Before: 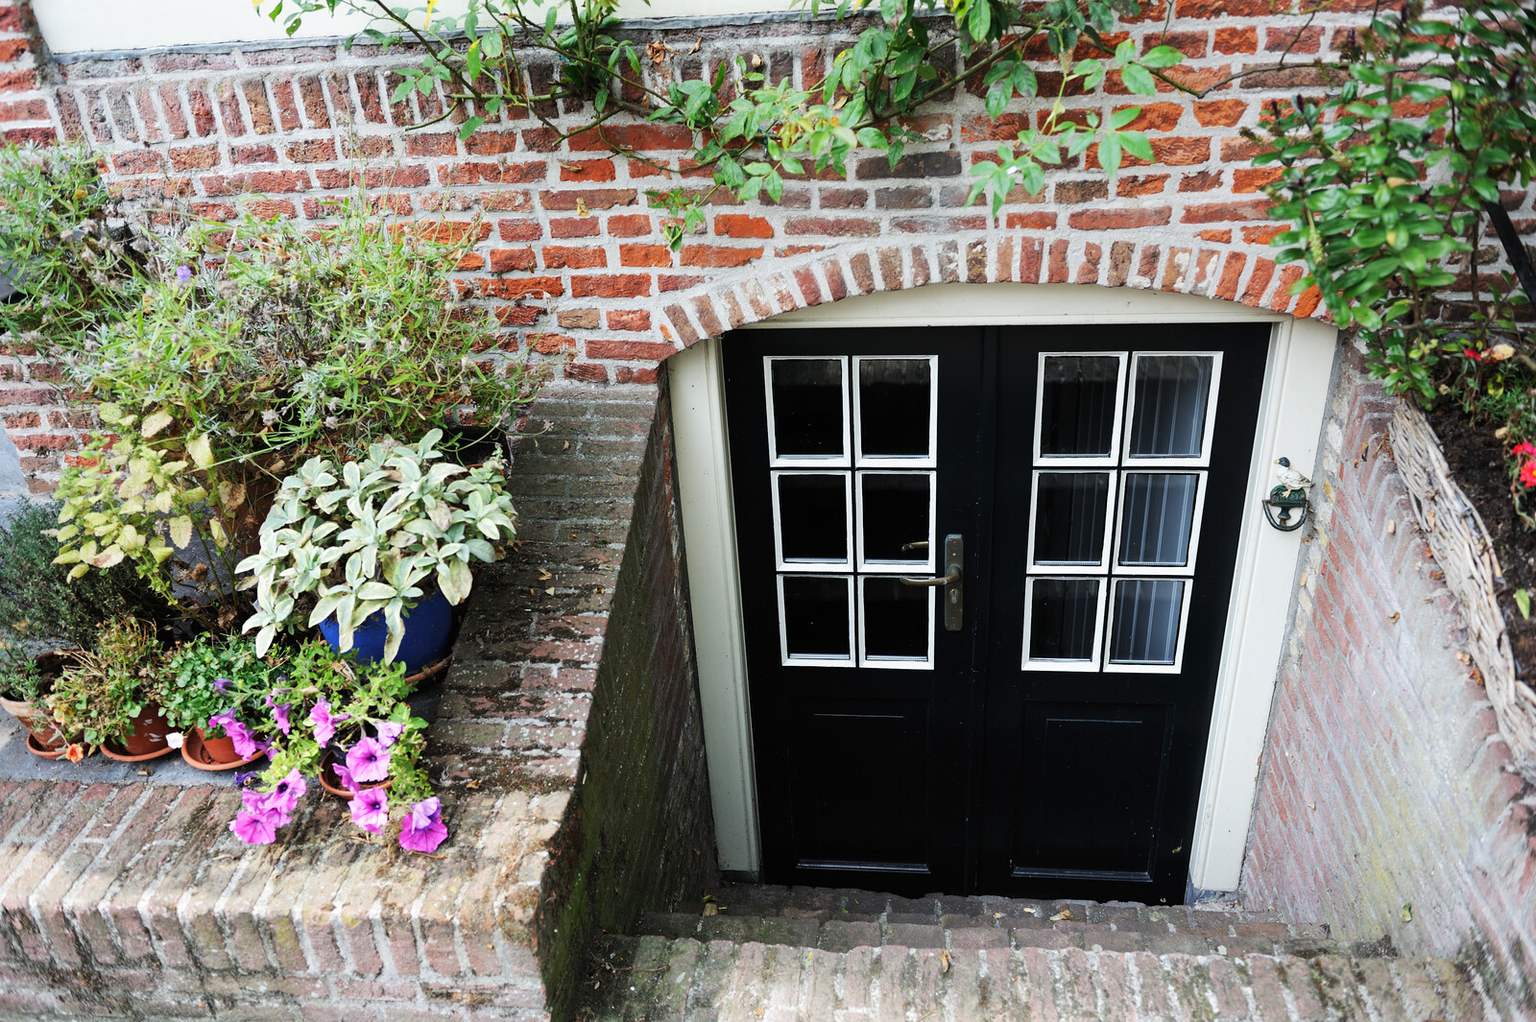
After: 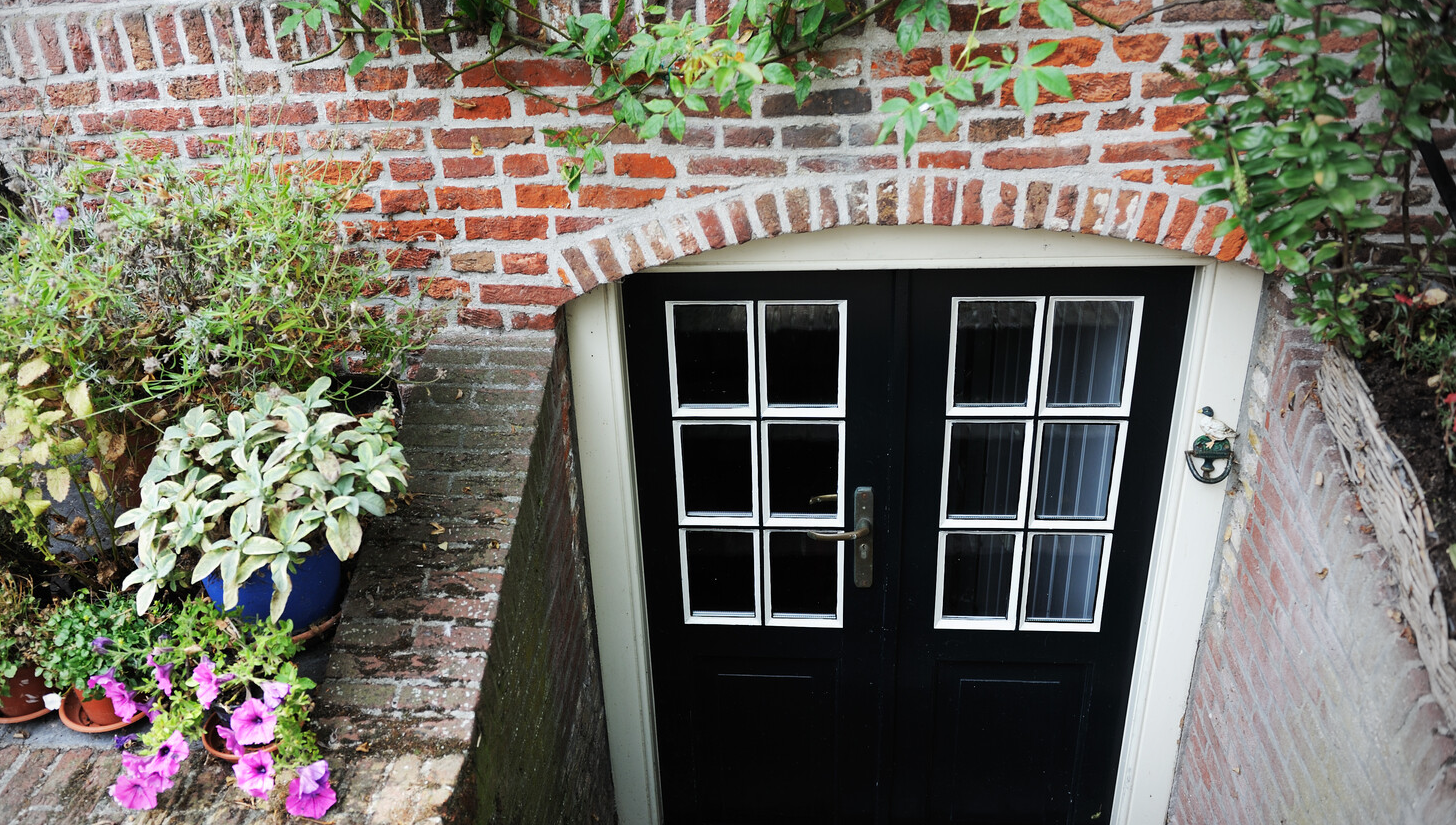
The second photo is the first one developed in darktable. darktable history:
crop: left 8.155%, top 6.611%, bottom 15.385%
vignetting: center (-0.15, 0.013)
